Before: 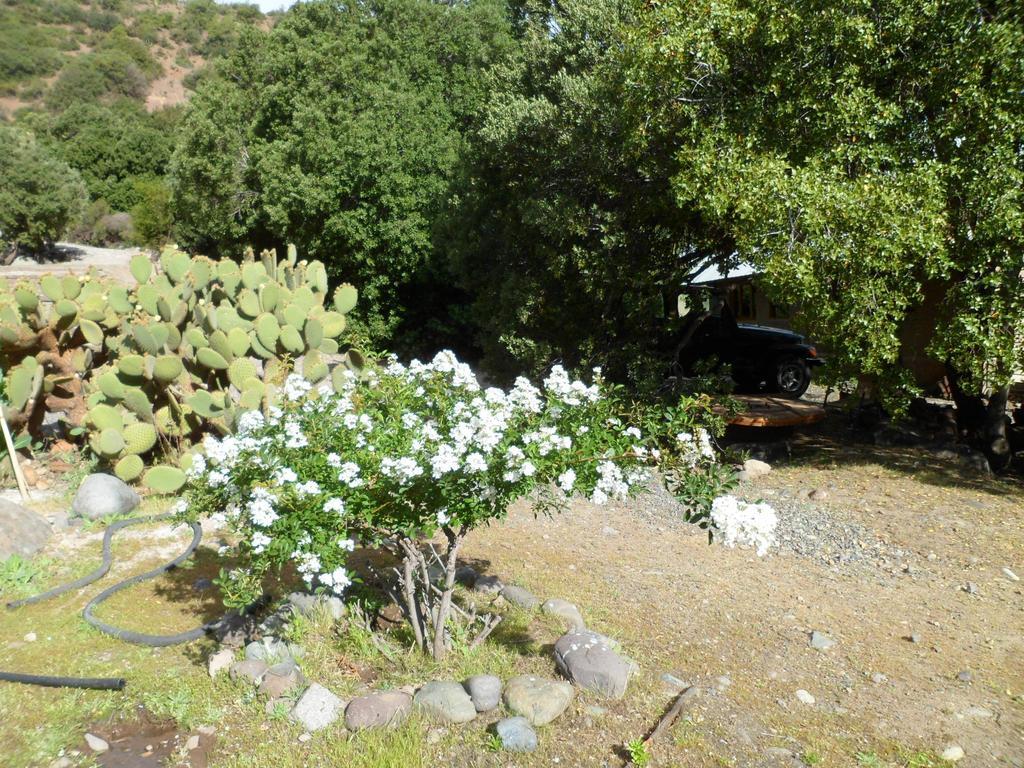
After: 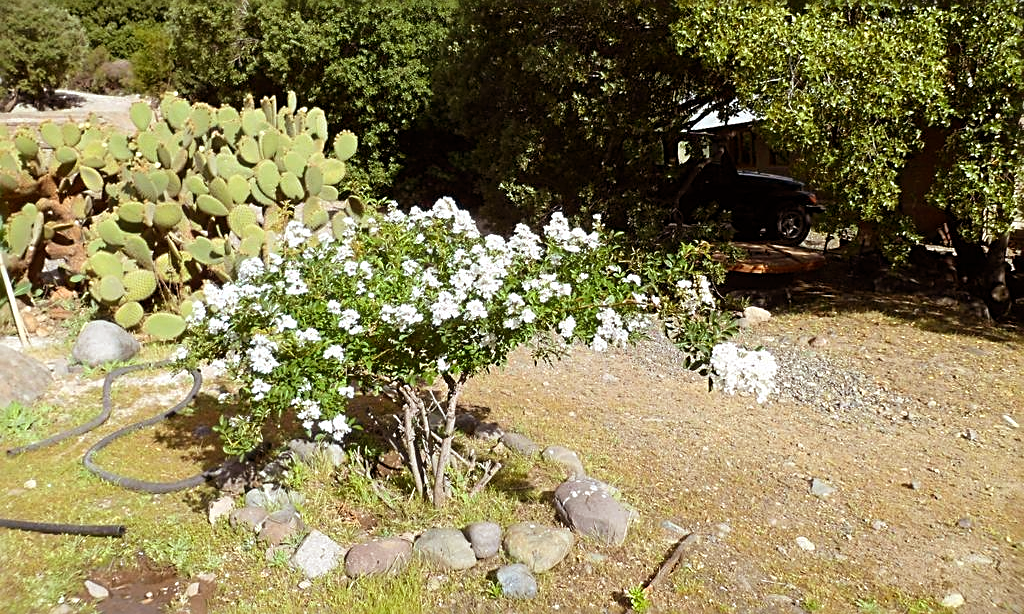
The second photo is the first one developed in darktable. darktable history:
shadows and highlights: radius 334.93, shadows 63.48, highlights 6.06, compress 87.7%, highlights color adjustment 39.73%, soften with gaussian
rgb levels: mode RGB, independent channels, levels [[0, 0.5, 1], [0, 0.521, 1], [0, 0.536, 1]]
crop and rotate: top 19.998%
sharpen: radius 2.543, amount 0.636
